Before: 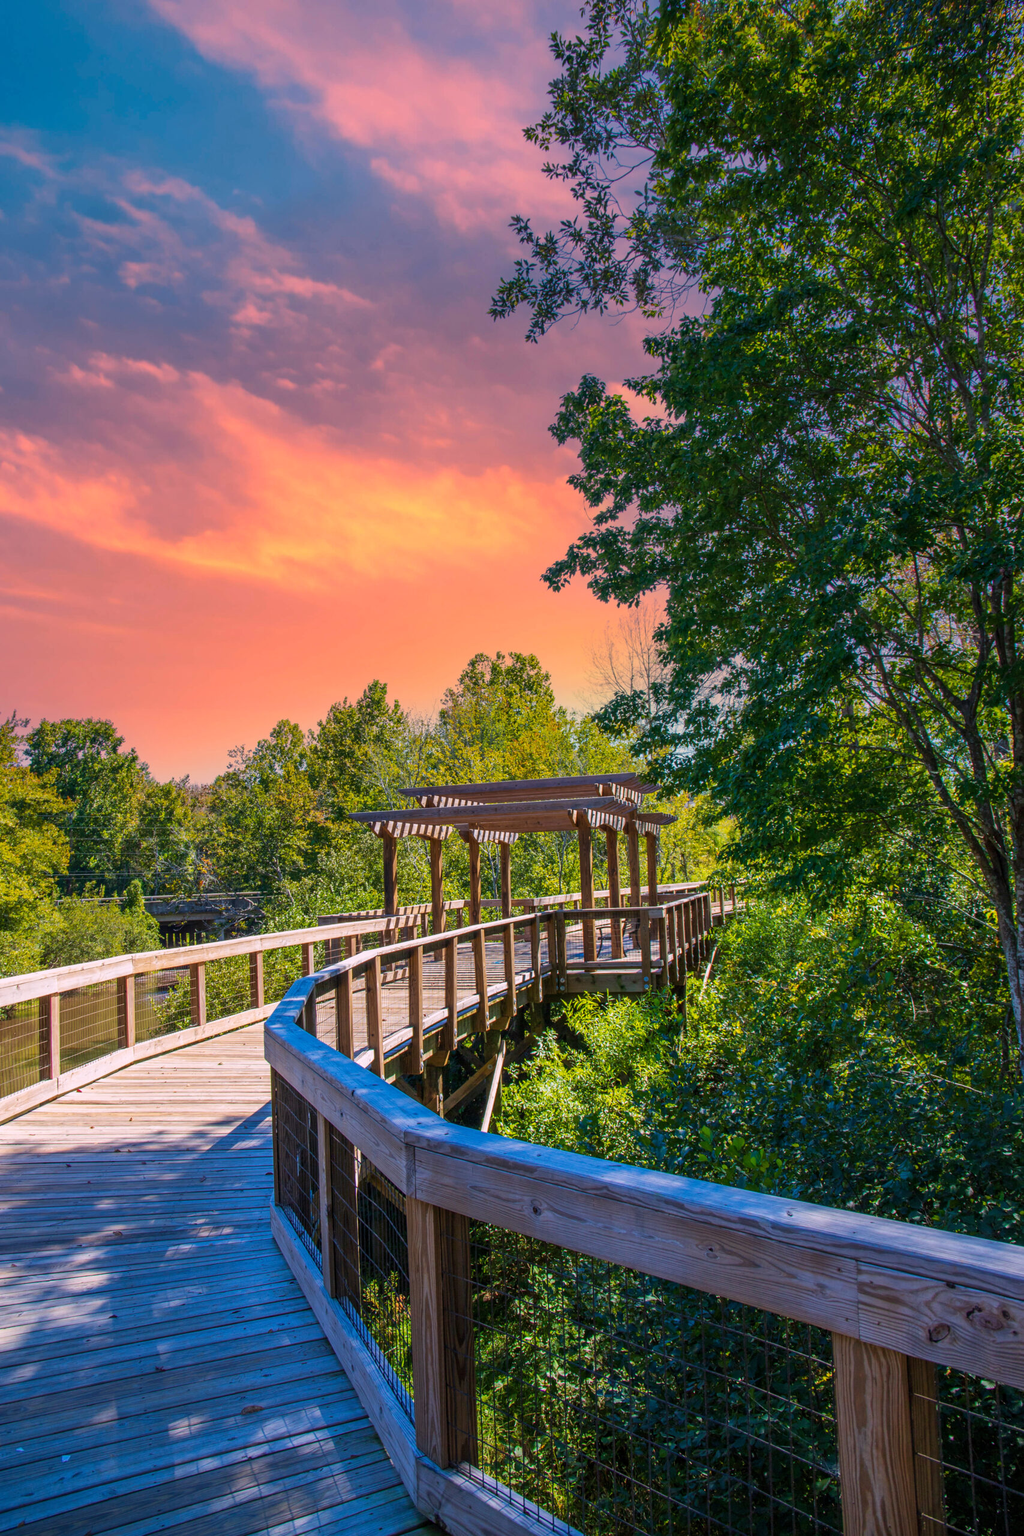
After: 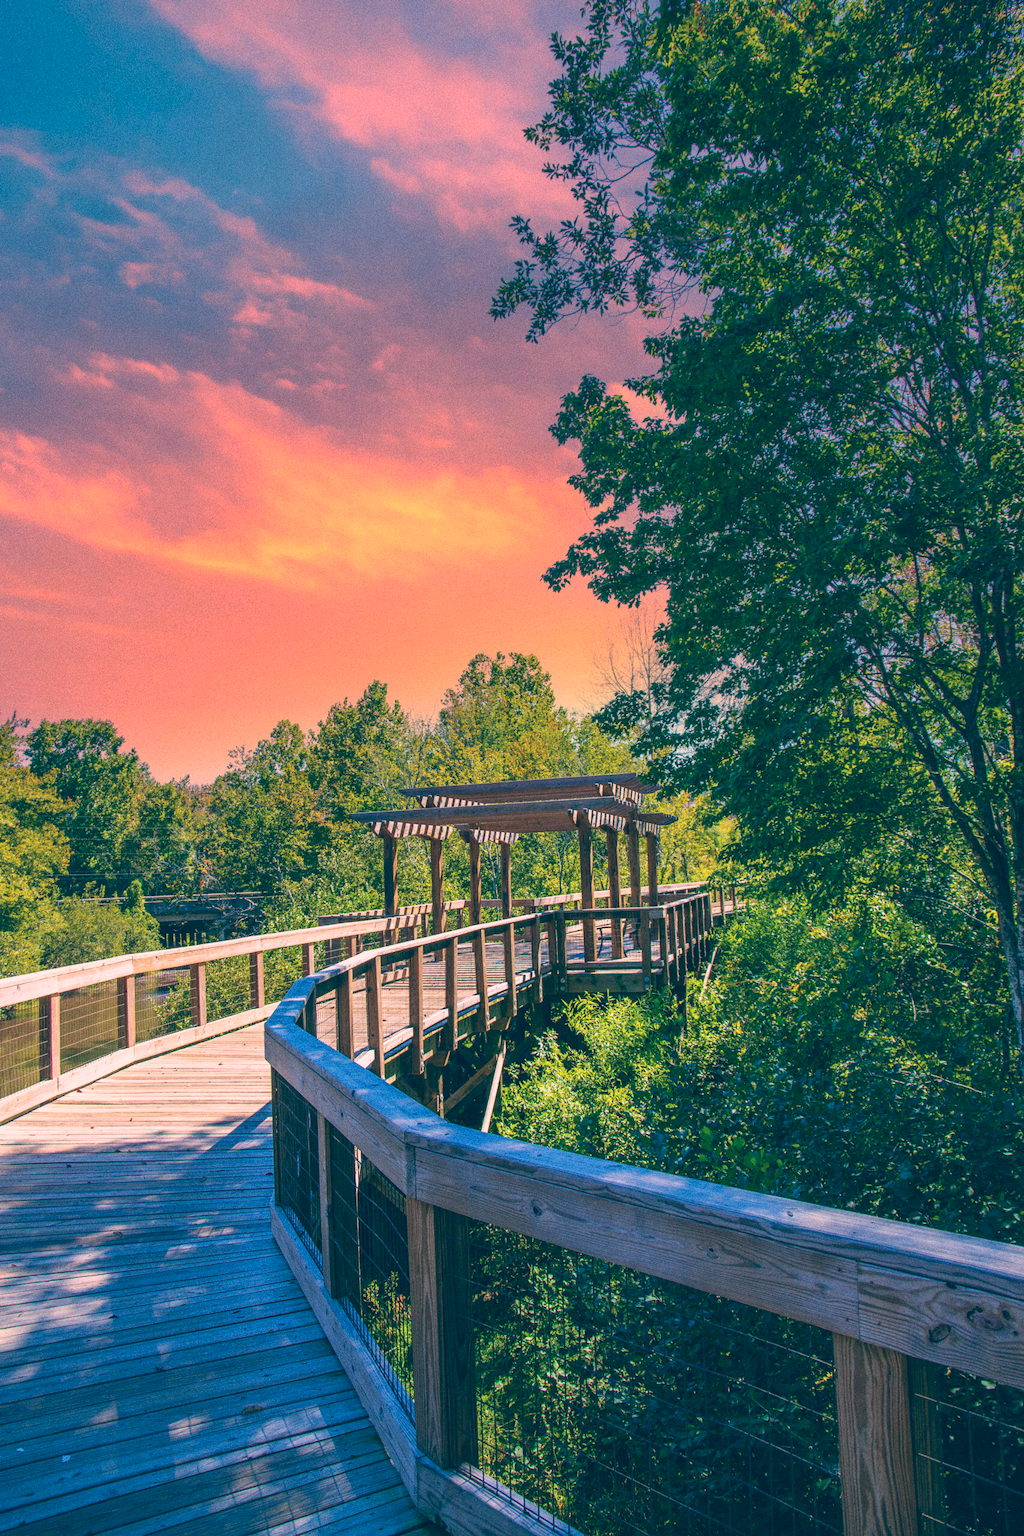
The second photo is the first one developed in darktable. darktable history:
color balance: lift [1.006, 0.985, 1.002, 1.015], gamma [1, 0.953, 1.008, 1.047], gain [1.076, 1.13, 1.004, 0.87]
grain: coarseness 0.09 ISO, strength 40%
